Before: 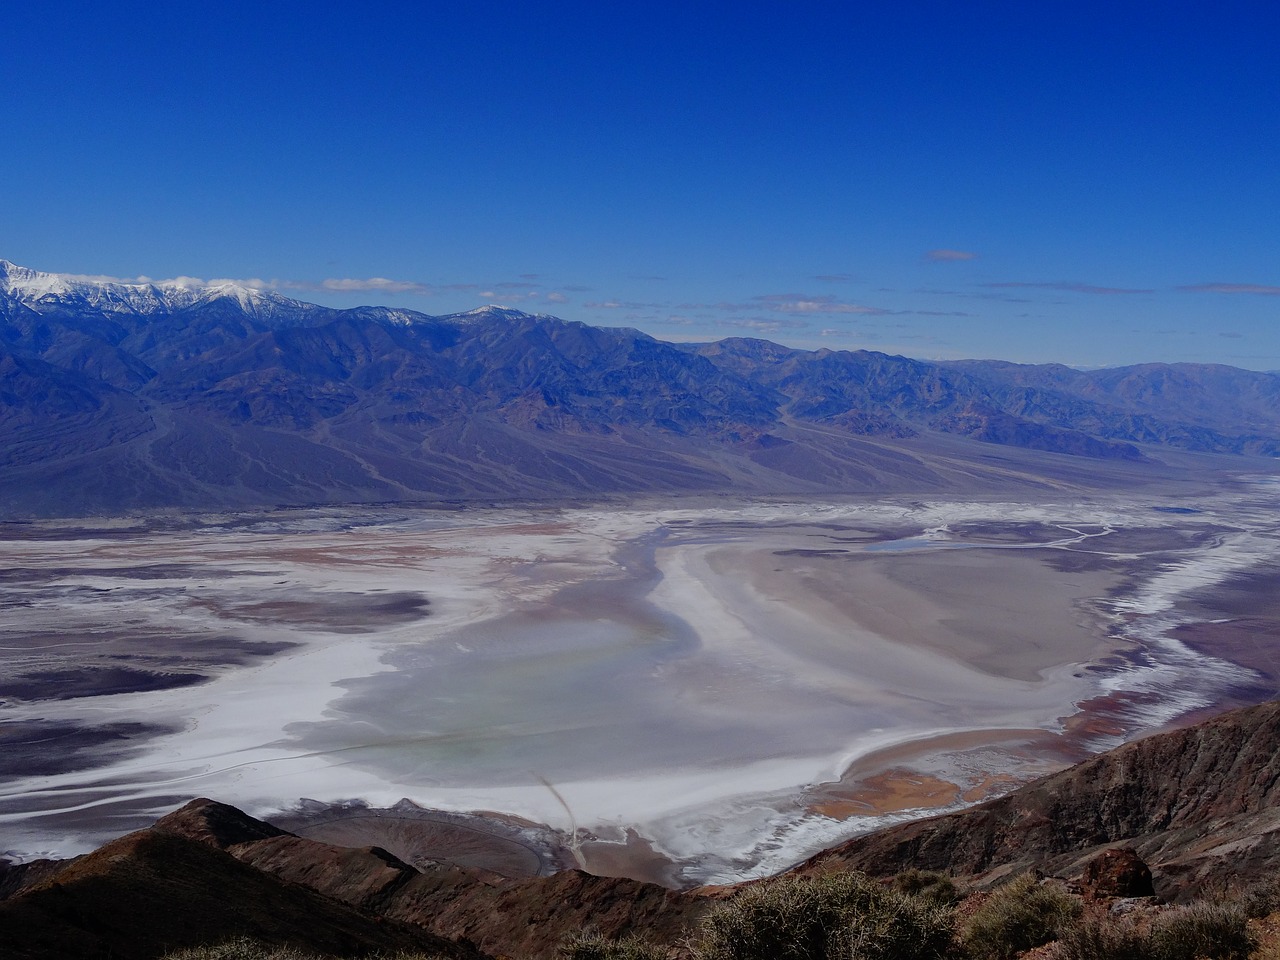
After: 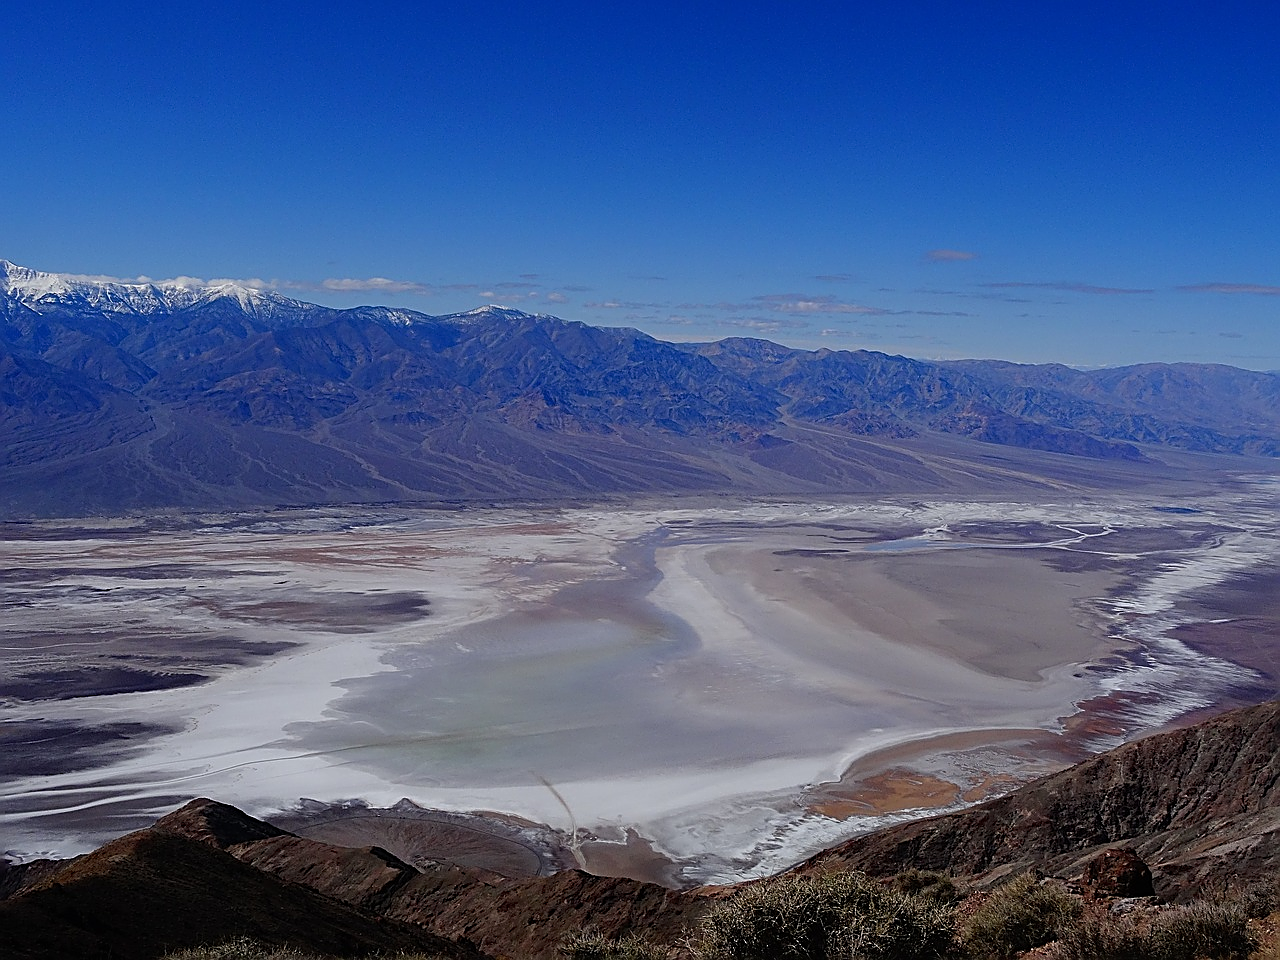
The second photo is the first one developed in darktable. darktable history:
sharpen: amount 0.887
